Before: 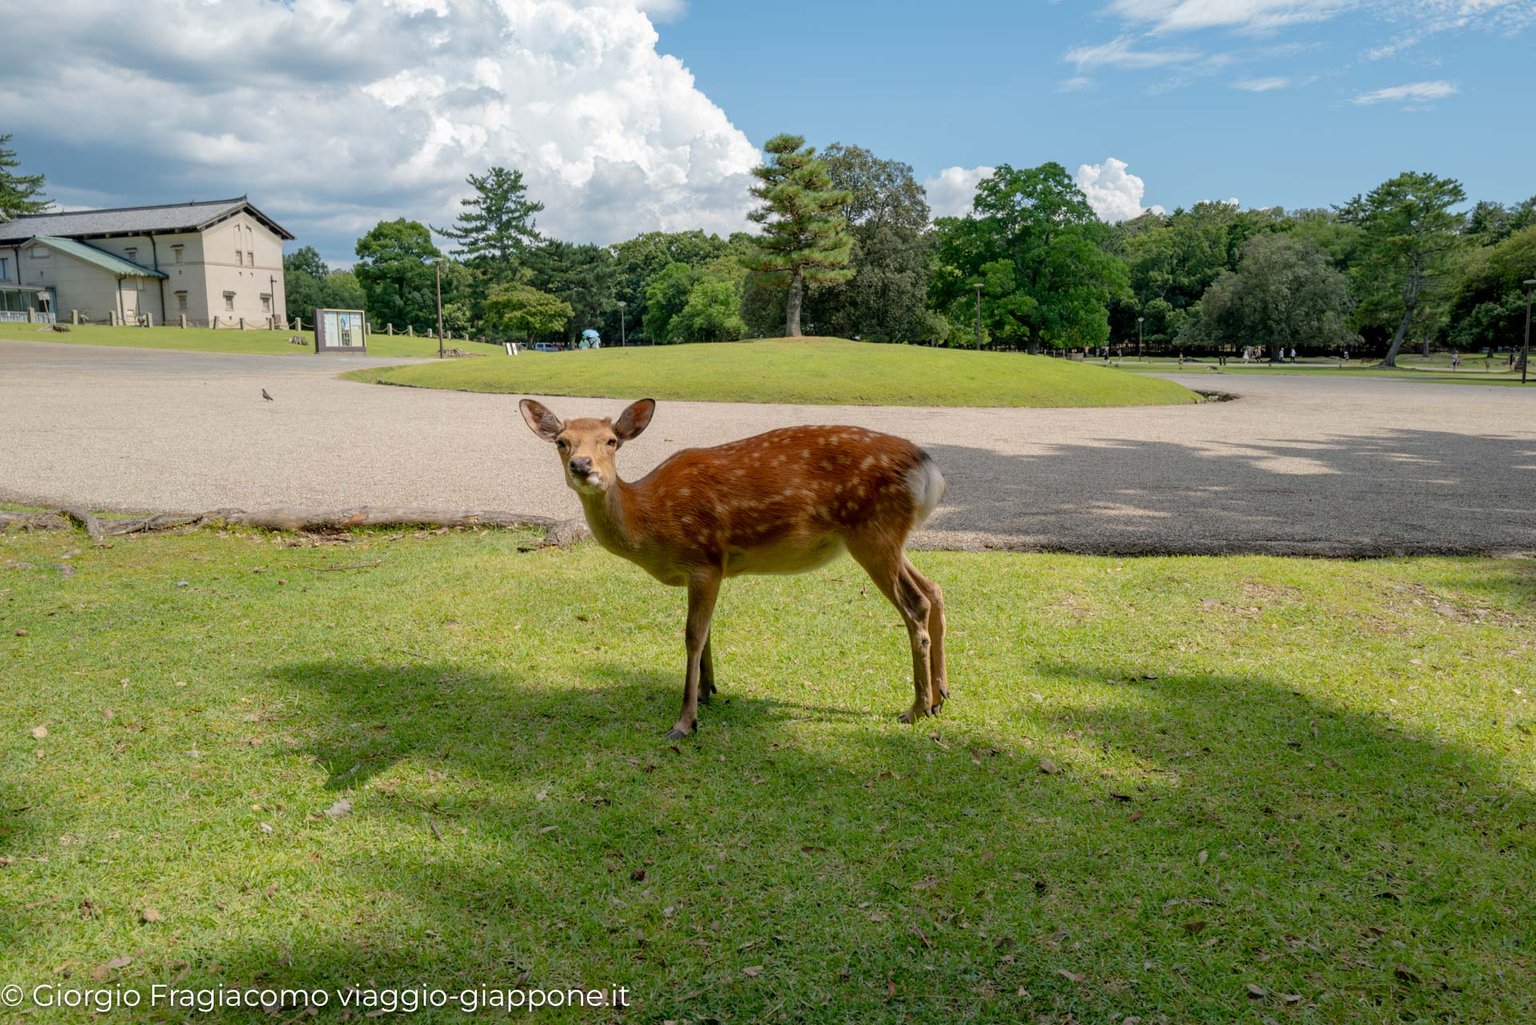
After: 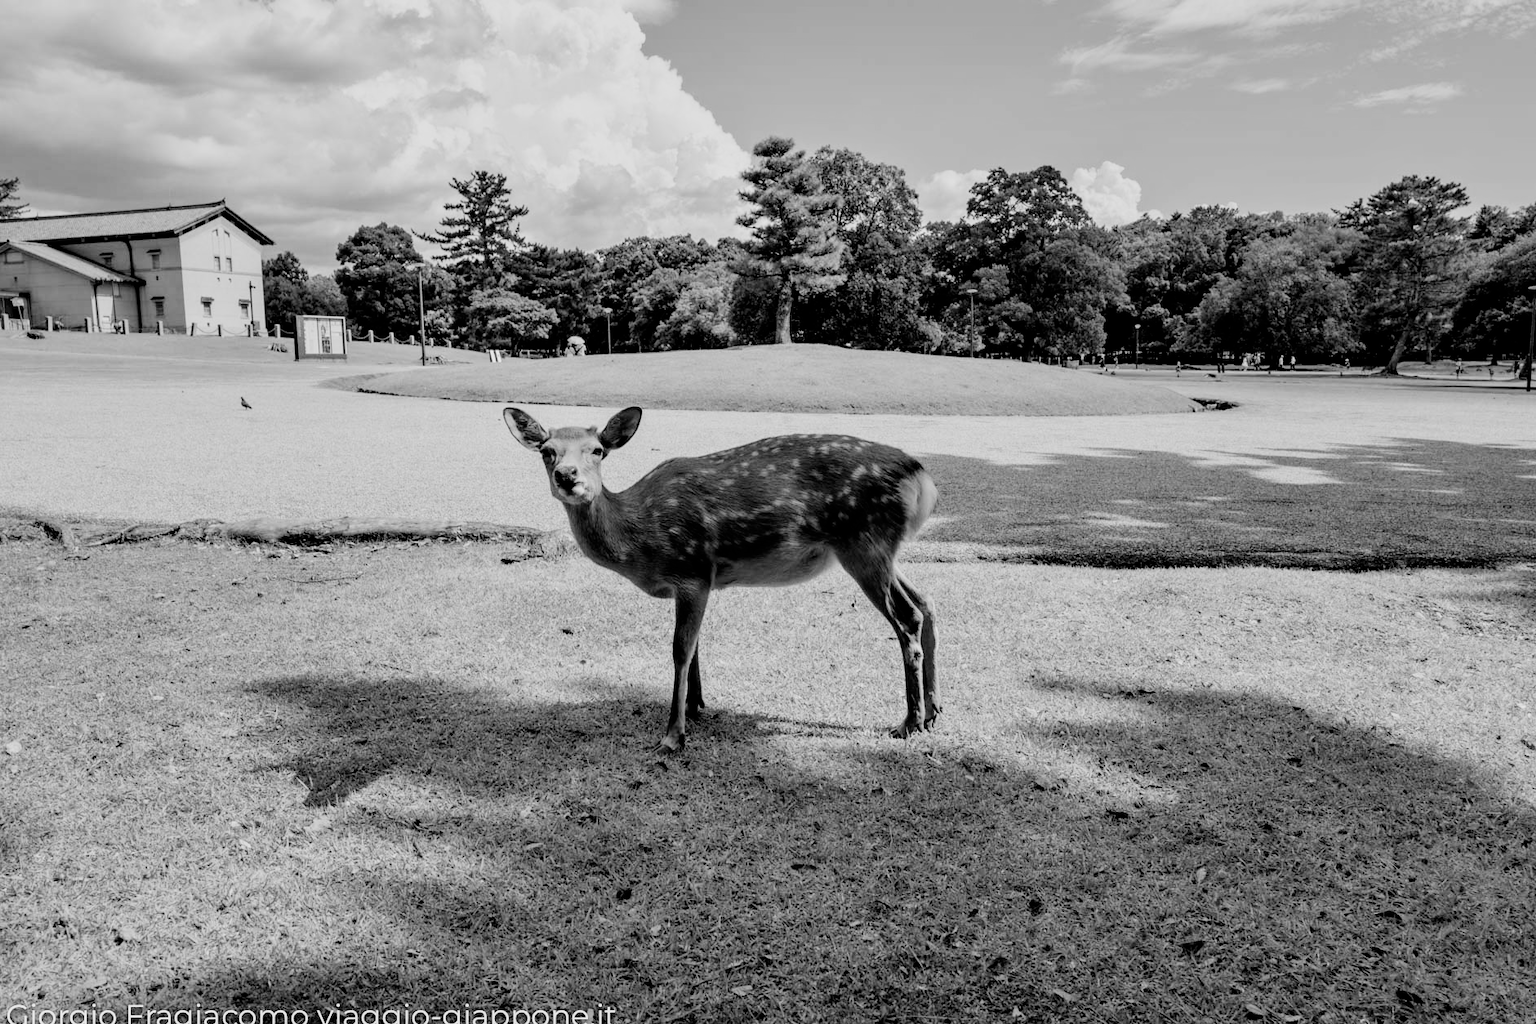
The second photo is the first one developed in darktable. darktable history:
contrast equalizer: y [[0.545, 0.572, 0.59, 0.59, 0.571, 0.545], [0.5 ×6], [0.5 ×6], [0 ×6], [0 ×6]]
exposure: black level correction 0, exposure 0.5 EV, compensate highlight preservation false
monochrome: a 26.22, b 42.67, size 0.8
color correction: saturation 0.2
filmic rgb: black relative exposure -5 EV, hardness 2.88, contrast 1.3, highlights saturation mix -30%
crop: left 1.743%, right 0.268%, bottom 2.011%
